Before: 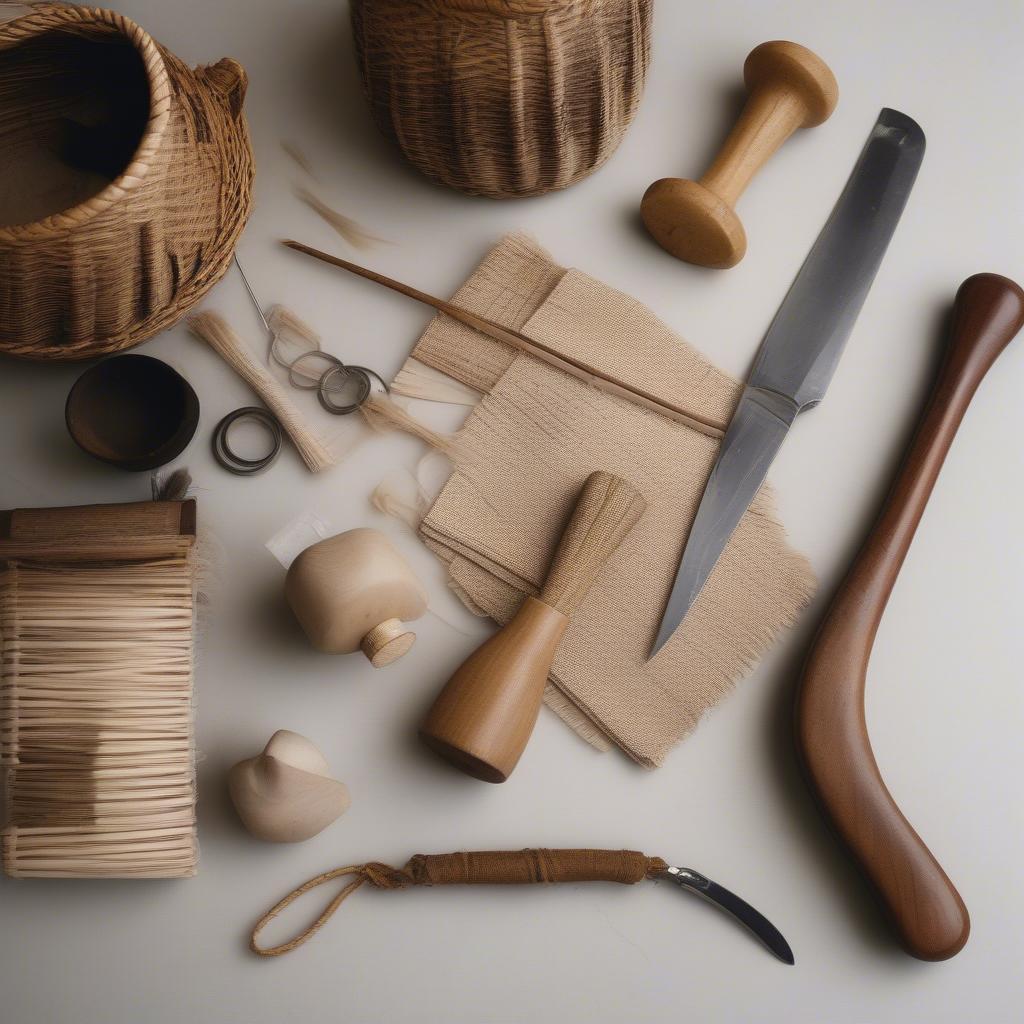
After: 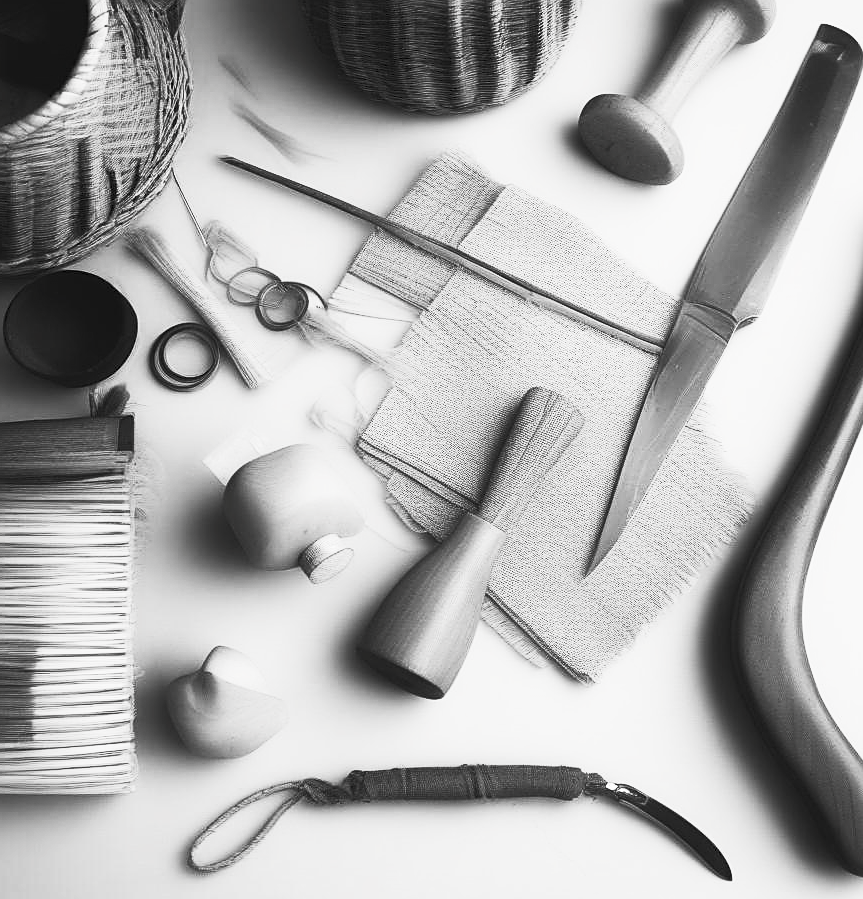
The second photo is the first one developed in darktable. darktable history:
crop: left 6.102%, top 8.258%, right 9.526%, bottom 3.924%
contrast brightness saturation: contrast 0.548, brightness 0.471, saturation -0.993
tone equalizer: mask exposure compensation -0.499 EV
sharpen: on, module defaults
